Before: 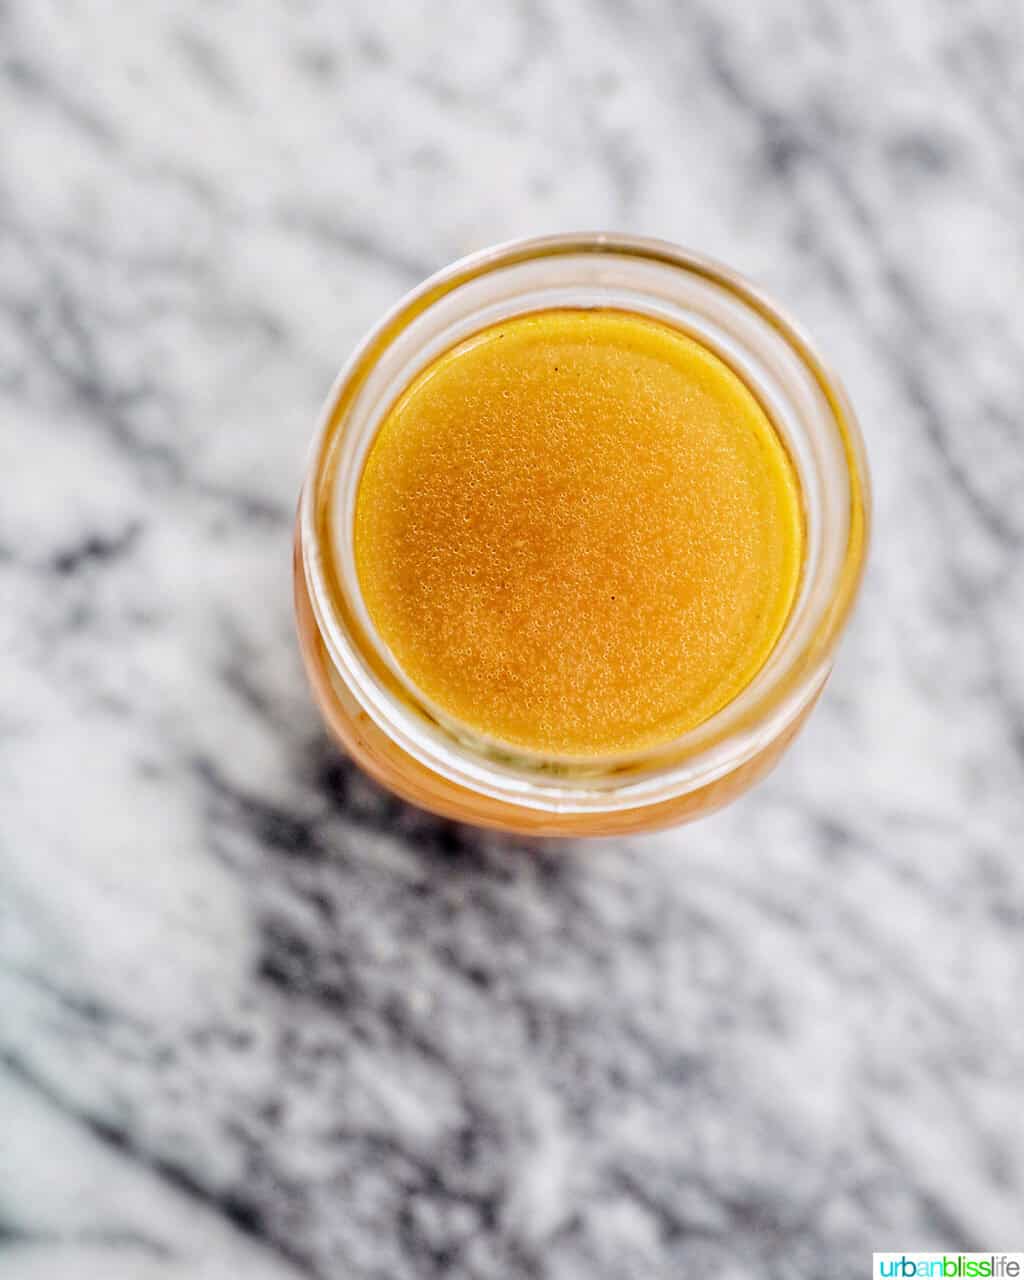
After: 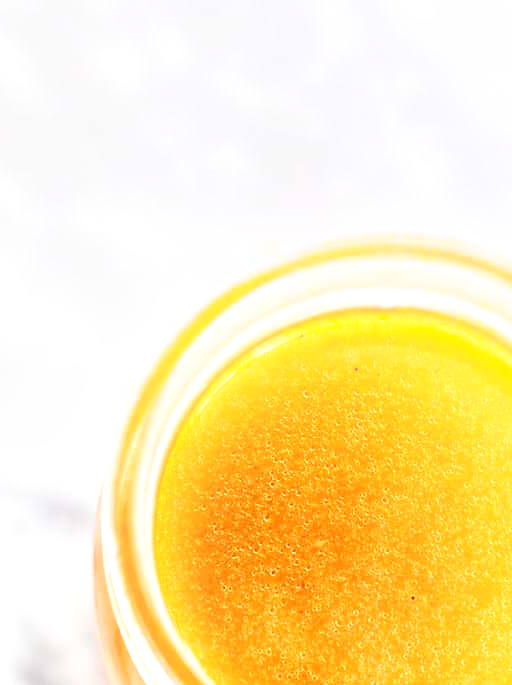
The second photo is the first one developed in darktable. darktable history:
levels: levels [0, 0.476, 0.951]
bloom: size 9%, threshold 100%, strength 7%
crop: left 19.556%, right 30.401%, bottom 46.458%
exposure: black level correction 0, exposure 0.7 EV, compensate highlight preservation false
